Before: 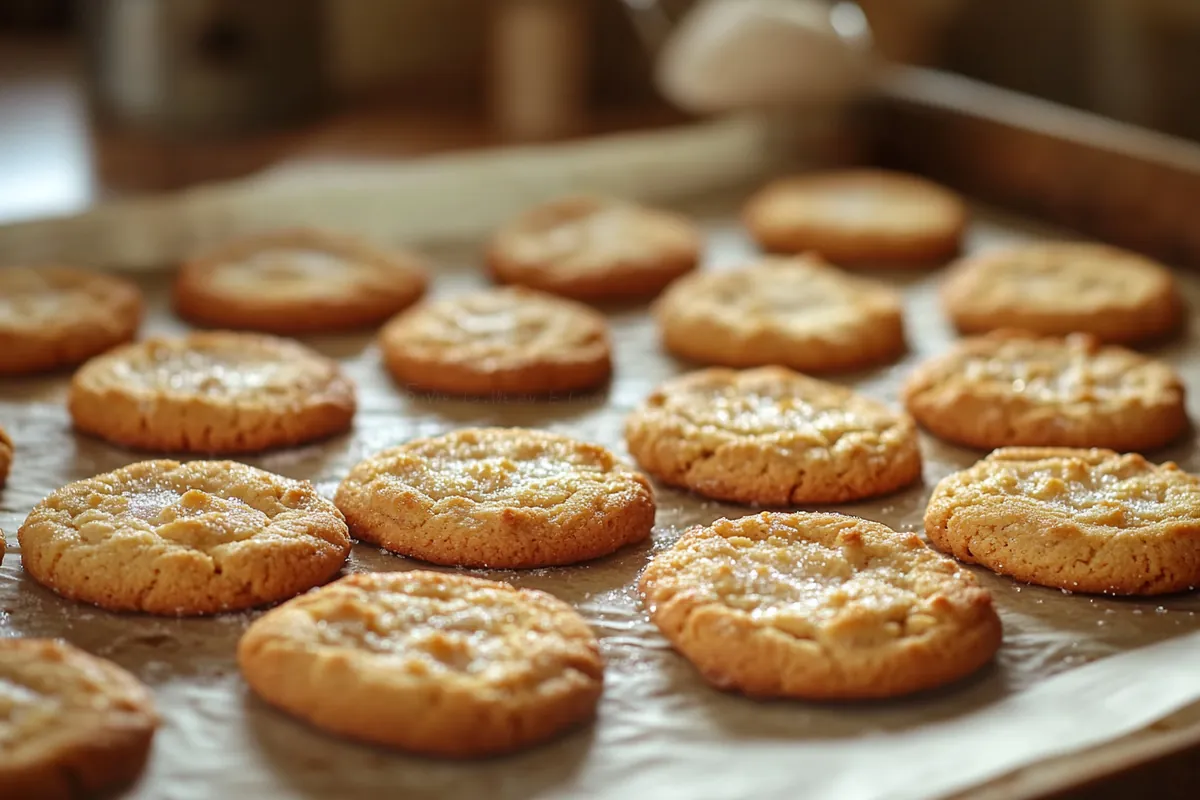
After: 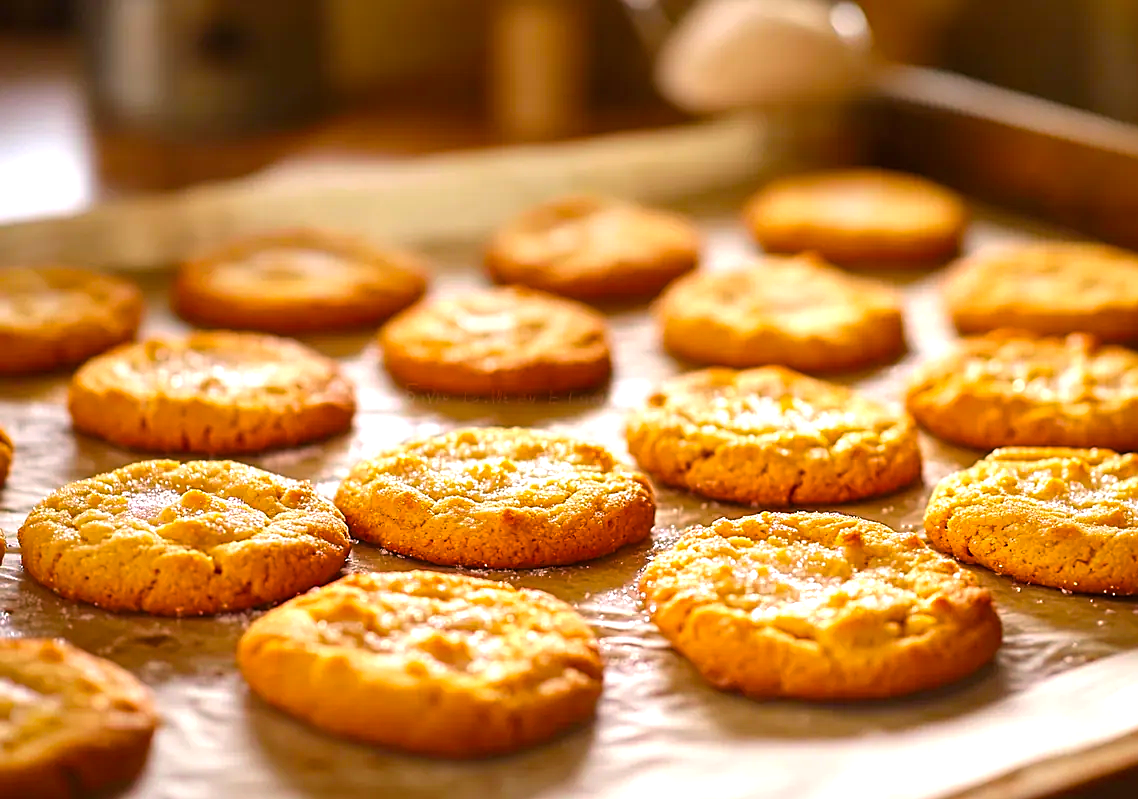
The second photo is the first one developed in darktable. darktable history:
crop and rotate: right 5.167%
exposure: black level correction 0, exposure 0.68 EV, compensate exposure bias true, compensate highlight preservation false
color balance rgb: linear chroma grading › global chroma 15%, perceptual saturation grading › global saturation 30%
color correction: highlights a* 14.52, highlights b* 4.84
sharpen: on, module defaults
